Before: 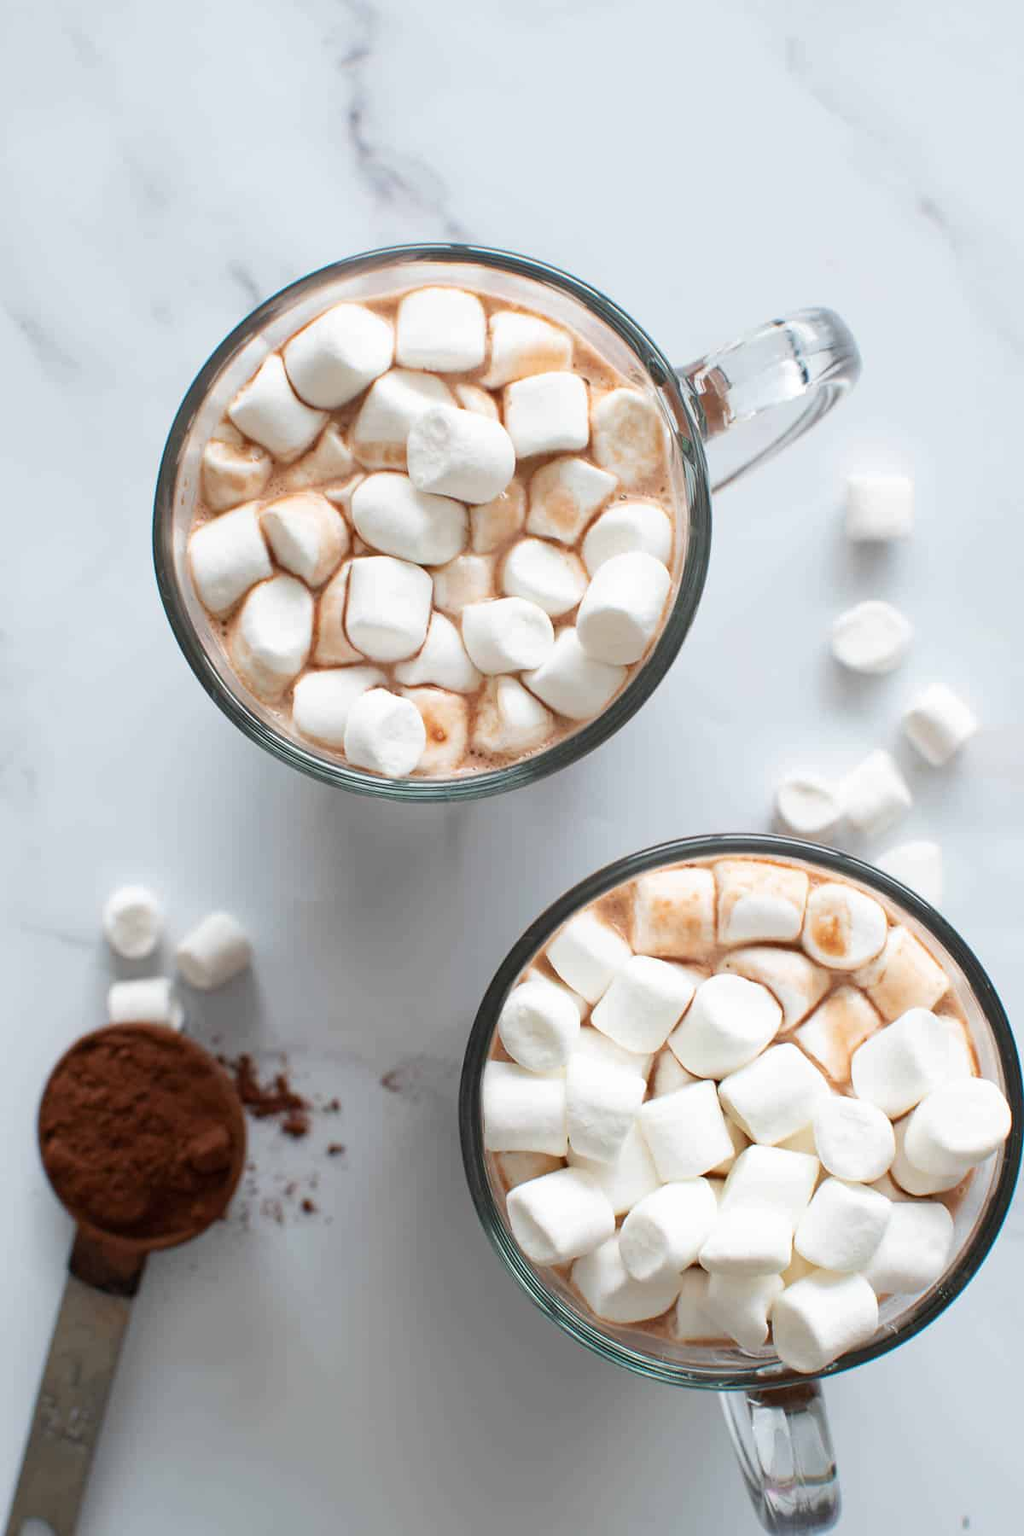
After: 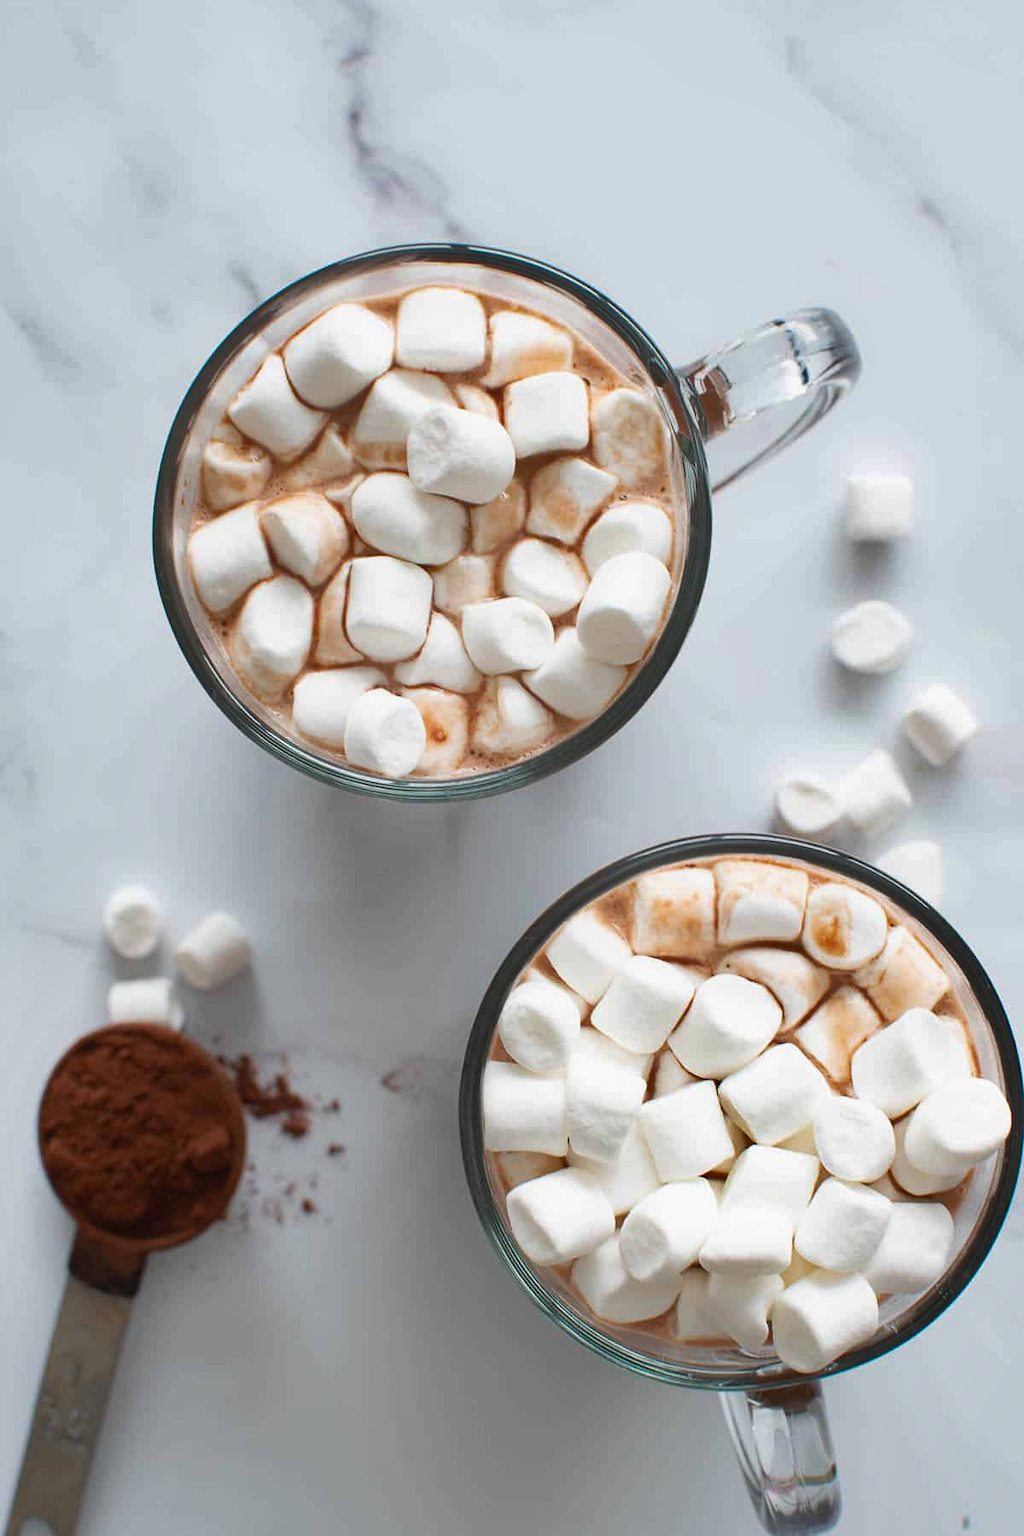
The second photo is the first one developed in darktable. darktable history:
contrast equalizer: y [[0.5, 0.488, 0.462, 0.461, 0.491, 0.5], [0.5 ×6], [0.5 ×6], [0 ×6], [0 ×6]]
shadows and highlights: soften with gaussian
